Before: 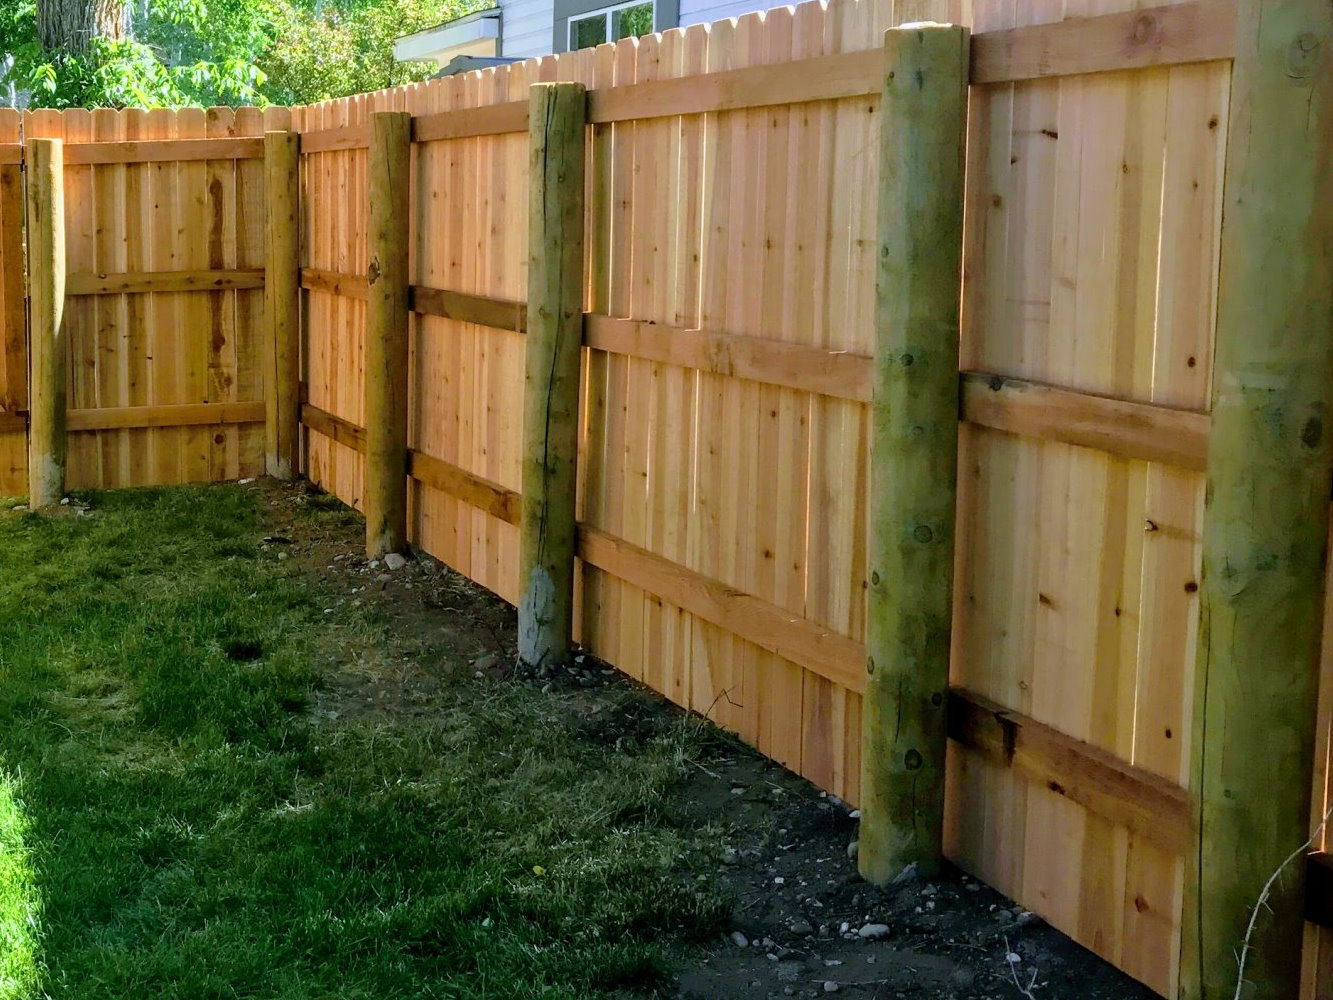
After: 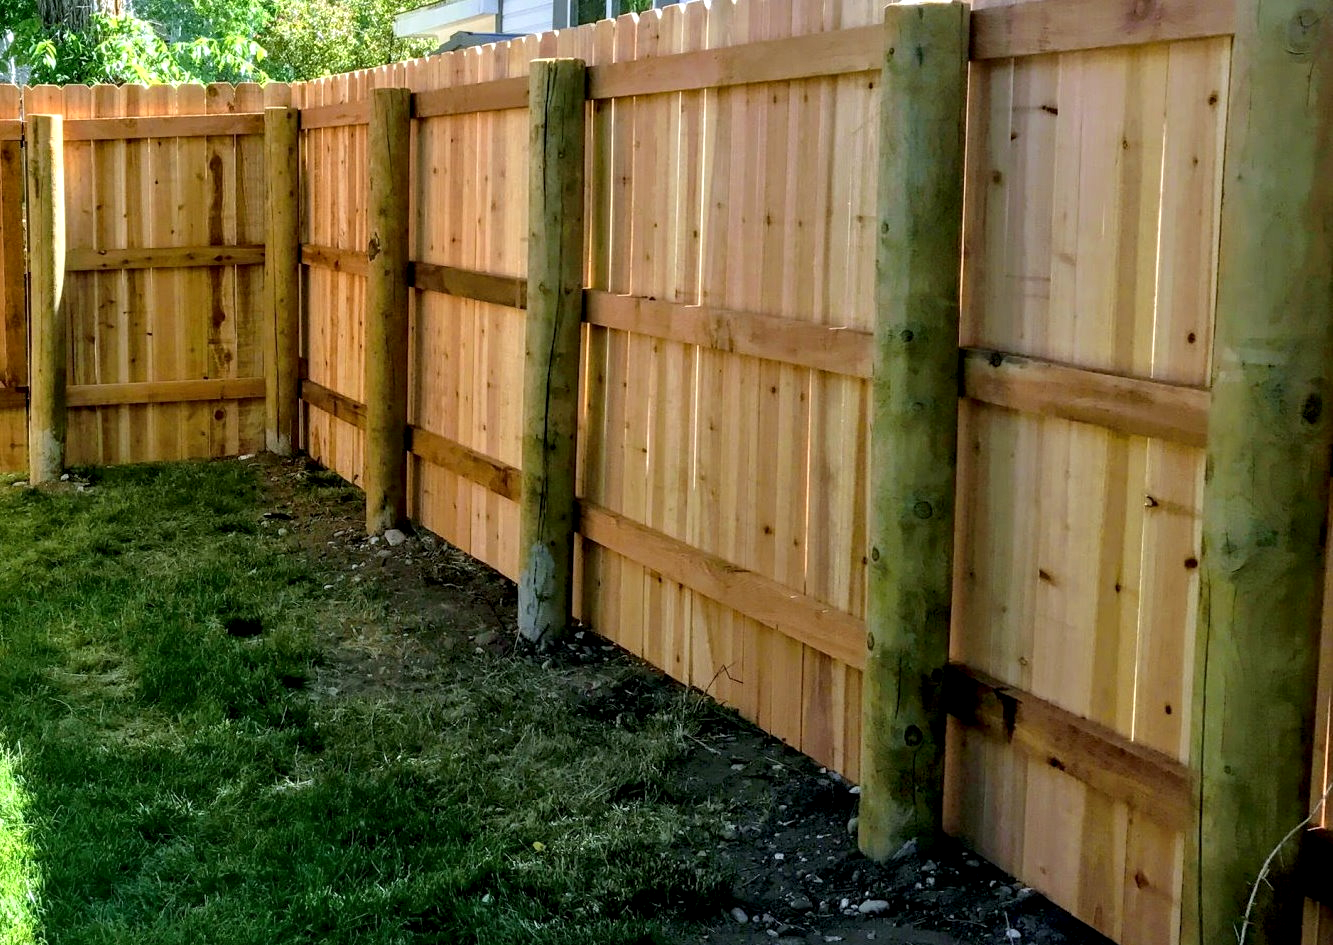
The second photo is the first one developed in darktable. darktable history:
local contrast: detail 135%, midtone range 0.75
crop and rotate: top 2.479%, bottom 3.018%
